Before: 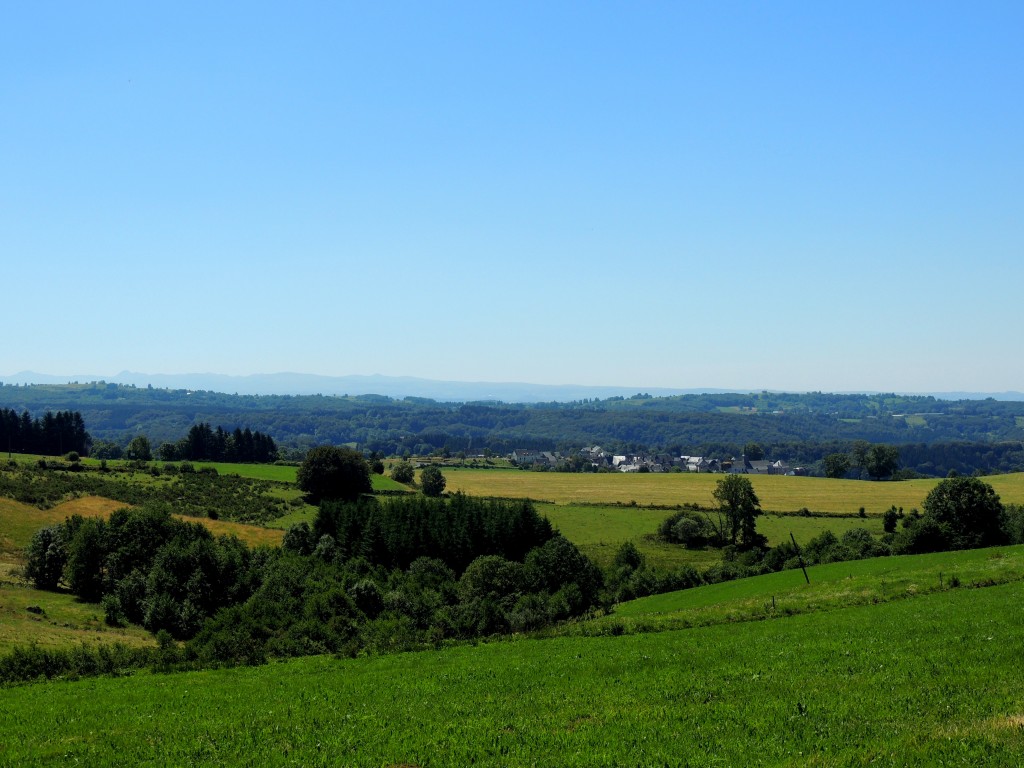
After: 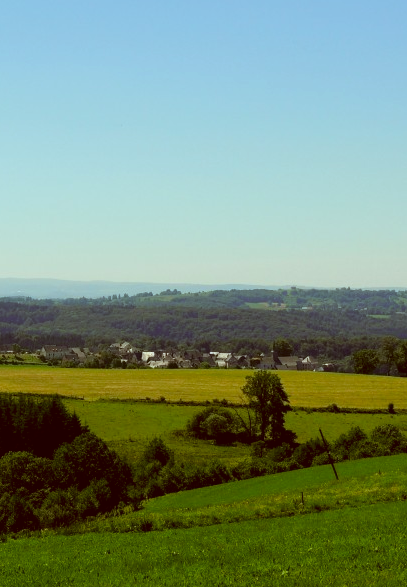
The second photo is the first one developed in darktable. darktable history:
crop: left 46.027%, top 13.598%, right 14.195%, bottom 9.966%
color correction: highlights a* -5.38, highlights b* 9.8, shadows a* 9.27, shadows b* 24.91
